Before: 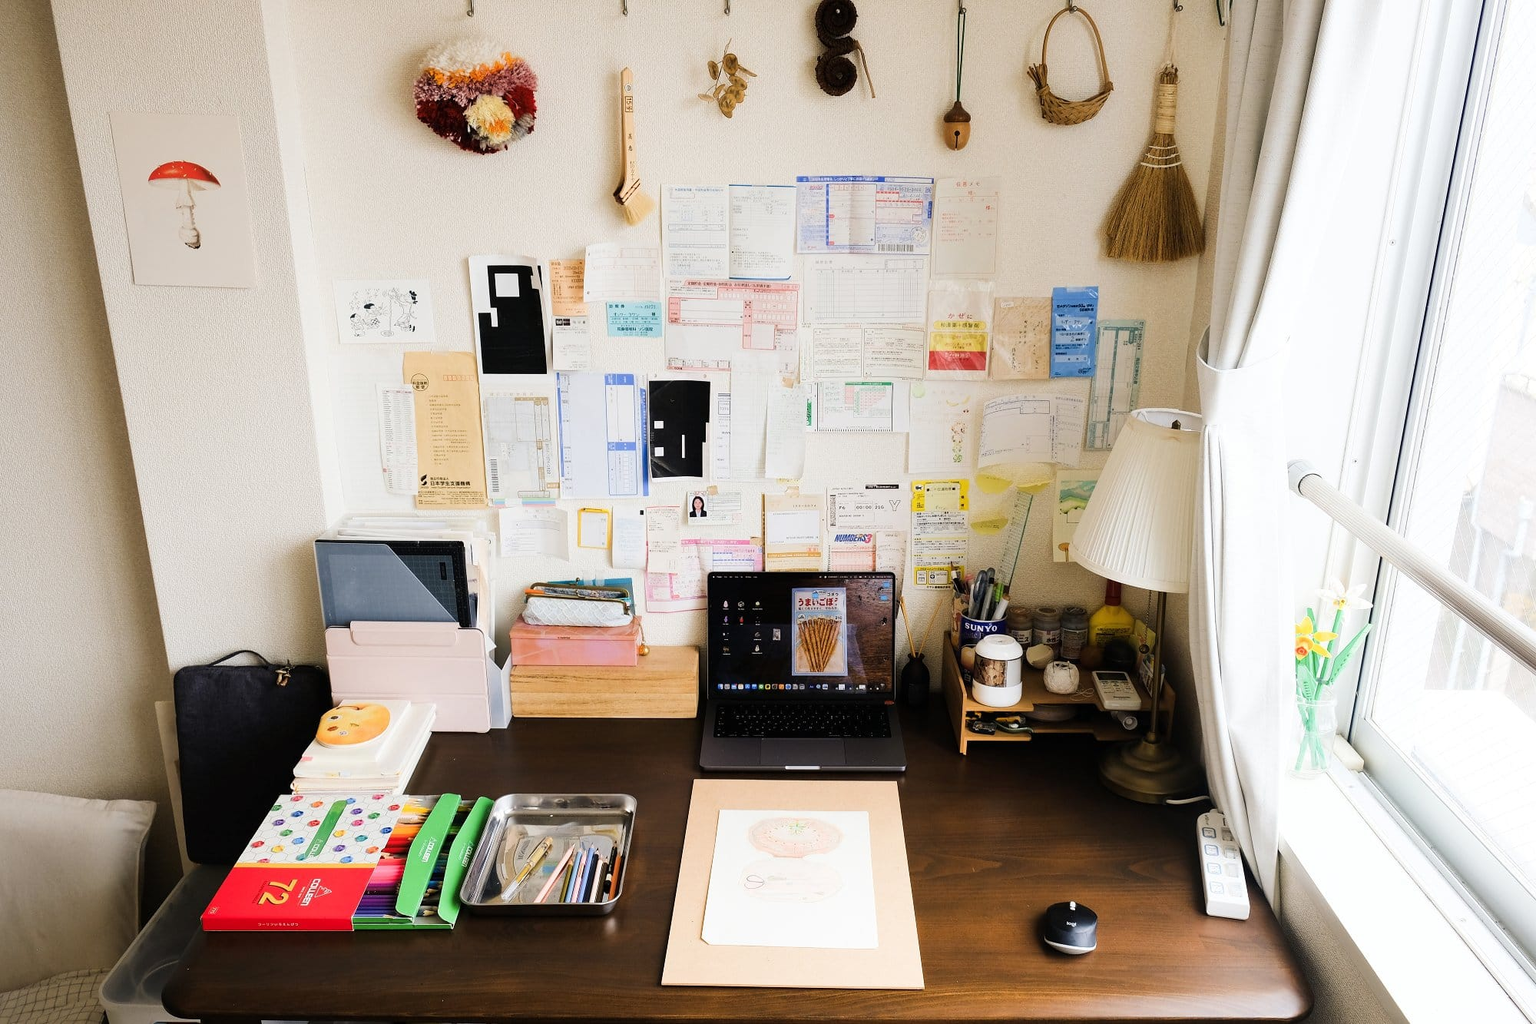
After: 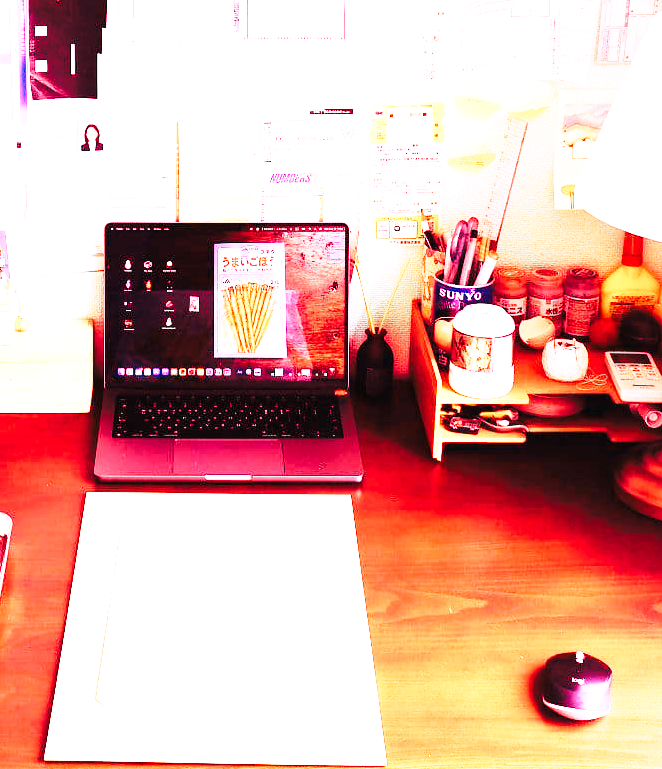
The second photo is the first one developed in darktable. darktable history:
exposure: black level correction -0.005, exposure 0.054 EV, compensate highlight preservation false
tone curve: curves: ch0 [(0, 0) (0.003, 0.002) (0.011, 0.009) (0.025, 0.02) (0.044, 0.035) (0.069, 0.055) (0.1, 0.08) (0.136, 0.109) (0.177, 0.142) (0.224, 0.179) (0.277, 0.222) (0.335, 0.268) (0.399, 0.329) (0.468, 0.409) (0.543, 0.495) (0.623, 0.579) (0.709, 0.669) (0.801, 0.767) (0.898, 0.885) (1, 1)], preserve colors none
base curve: curves: ch0 [(0, 0) (0.005, 0.002) (0.15, 0.3) (0.4, 0.7) (0.75, 0.95) (1, 1)], preserve colors none
crop: left 40.878%, top 39.176%, right 25.993%, bottom 3.081%
white balance: red 4.26, blue 1.802
